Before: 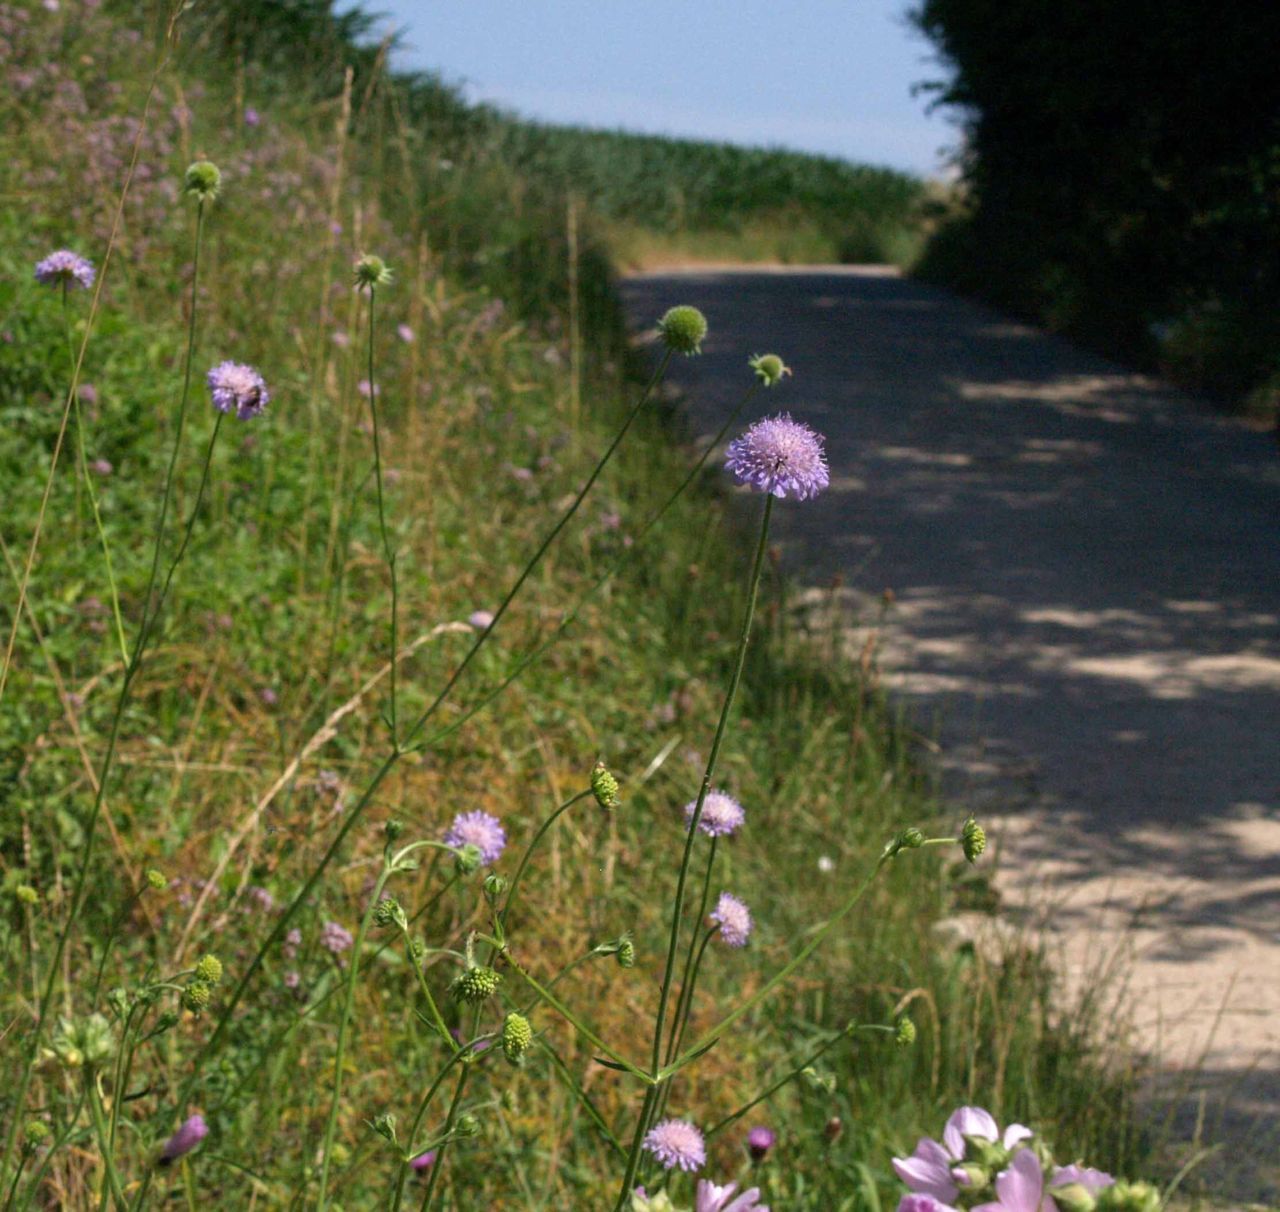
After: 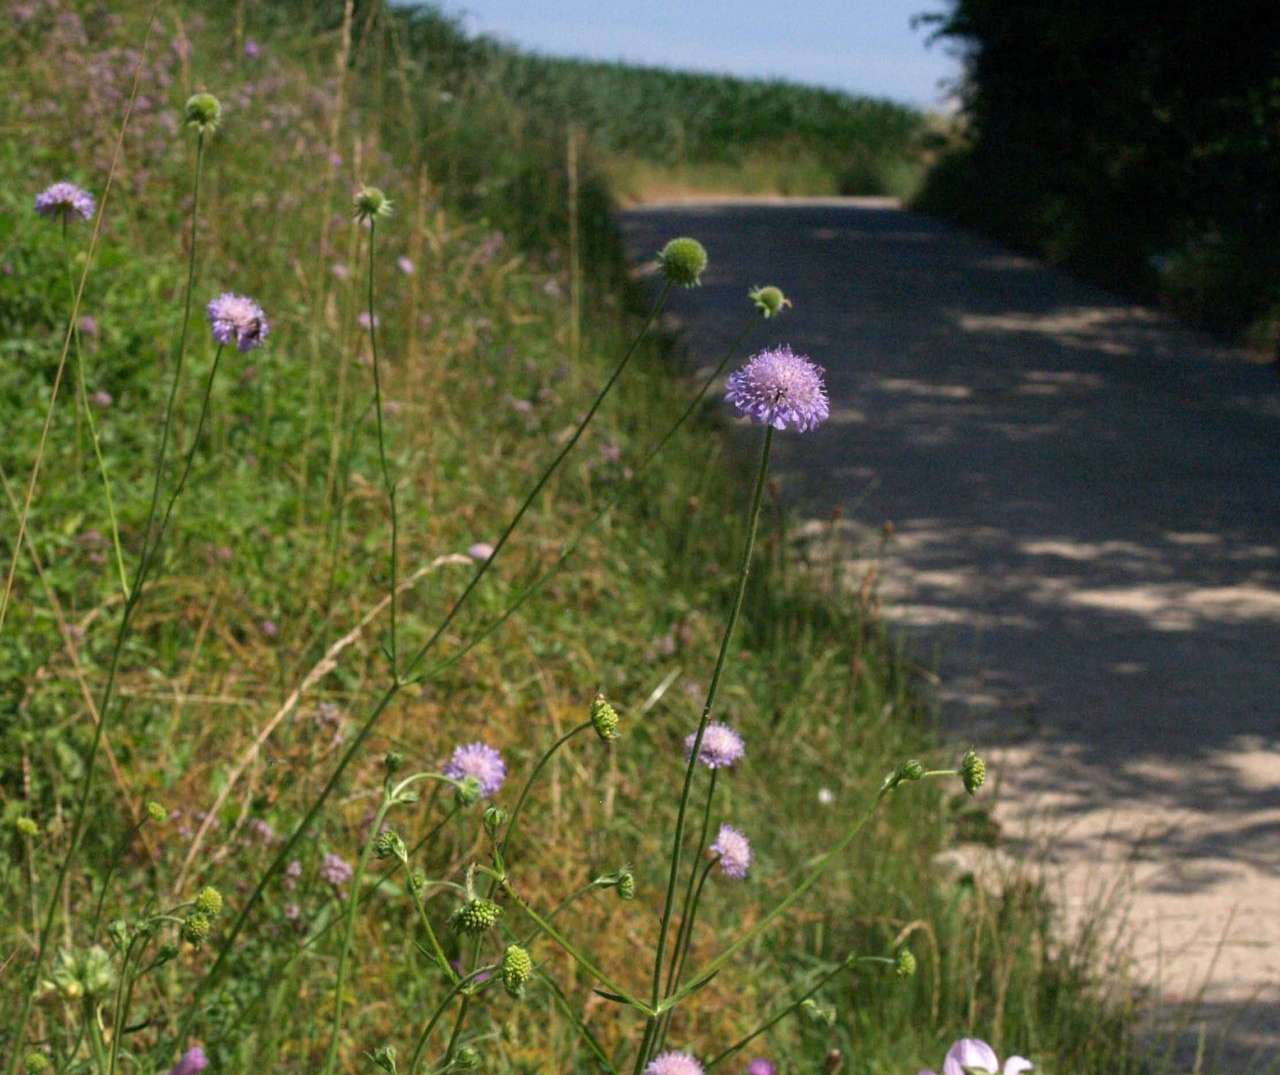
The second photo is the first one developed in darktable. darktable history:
crop and rotate: top 5.615%, bottom 5.679%
